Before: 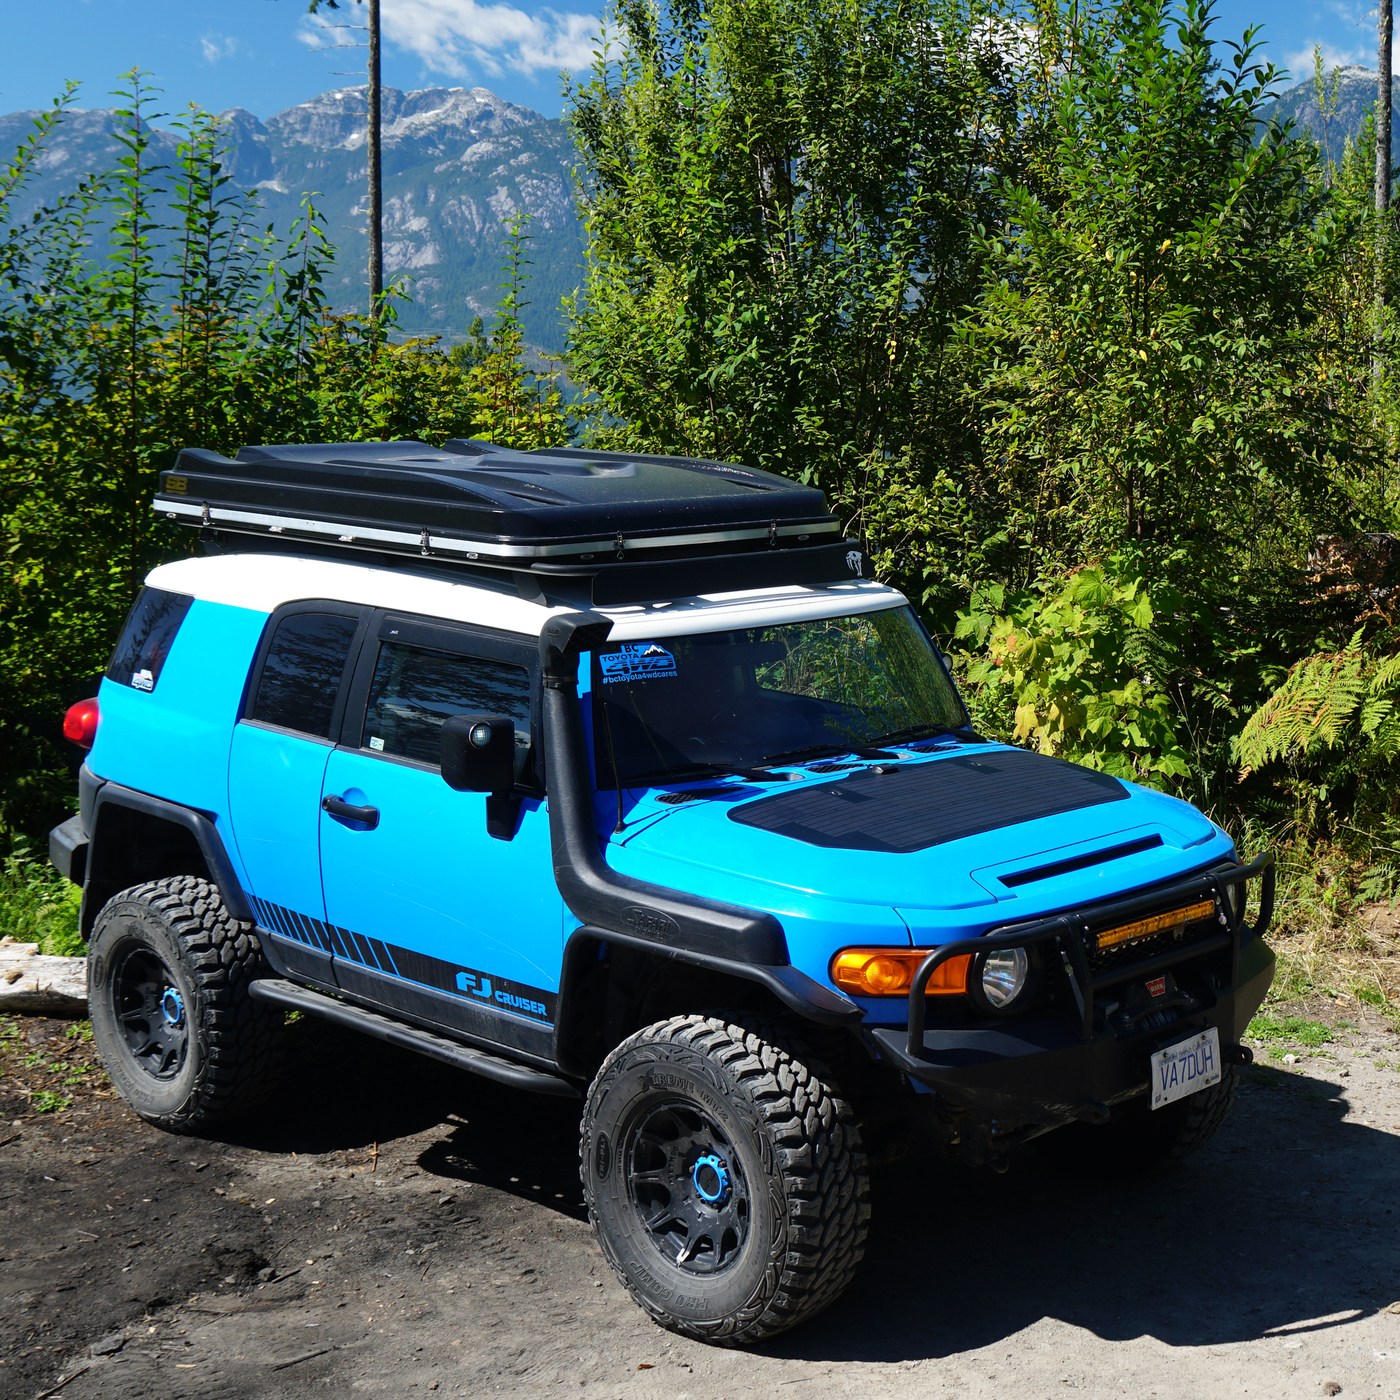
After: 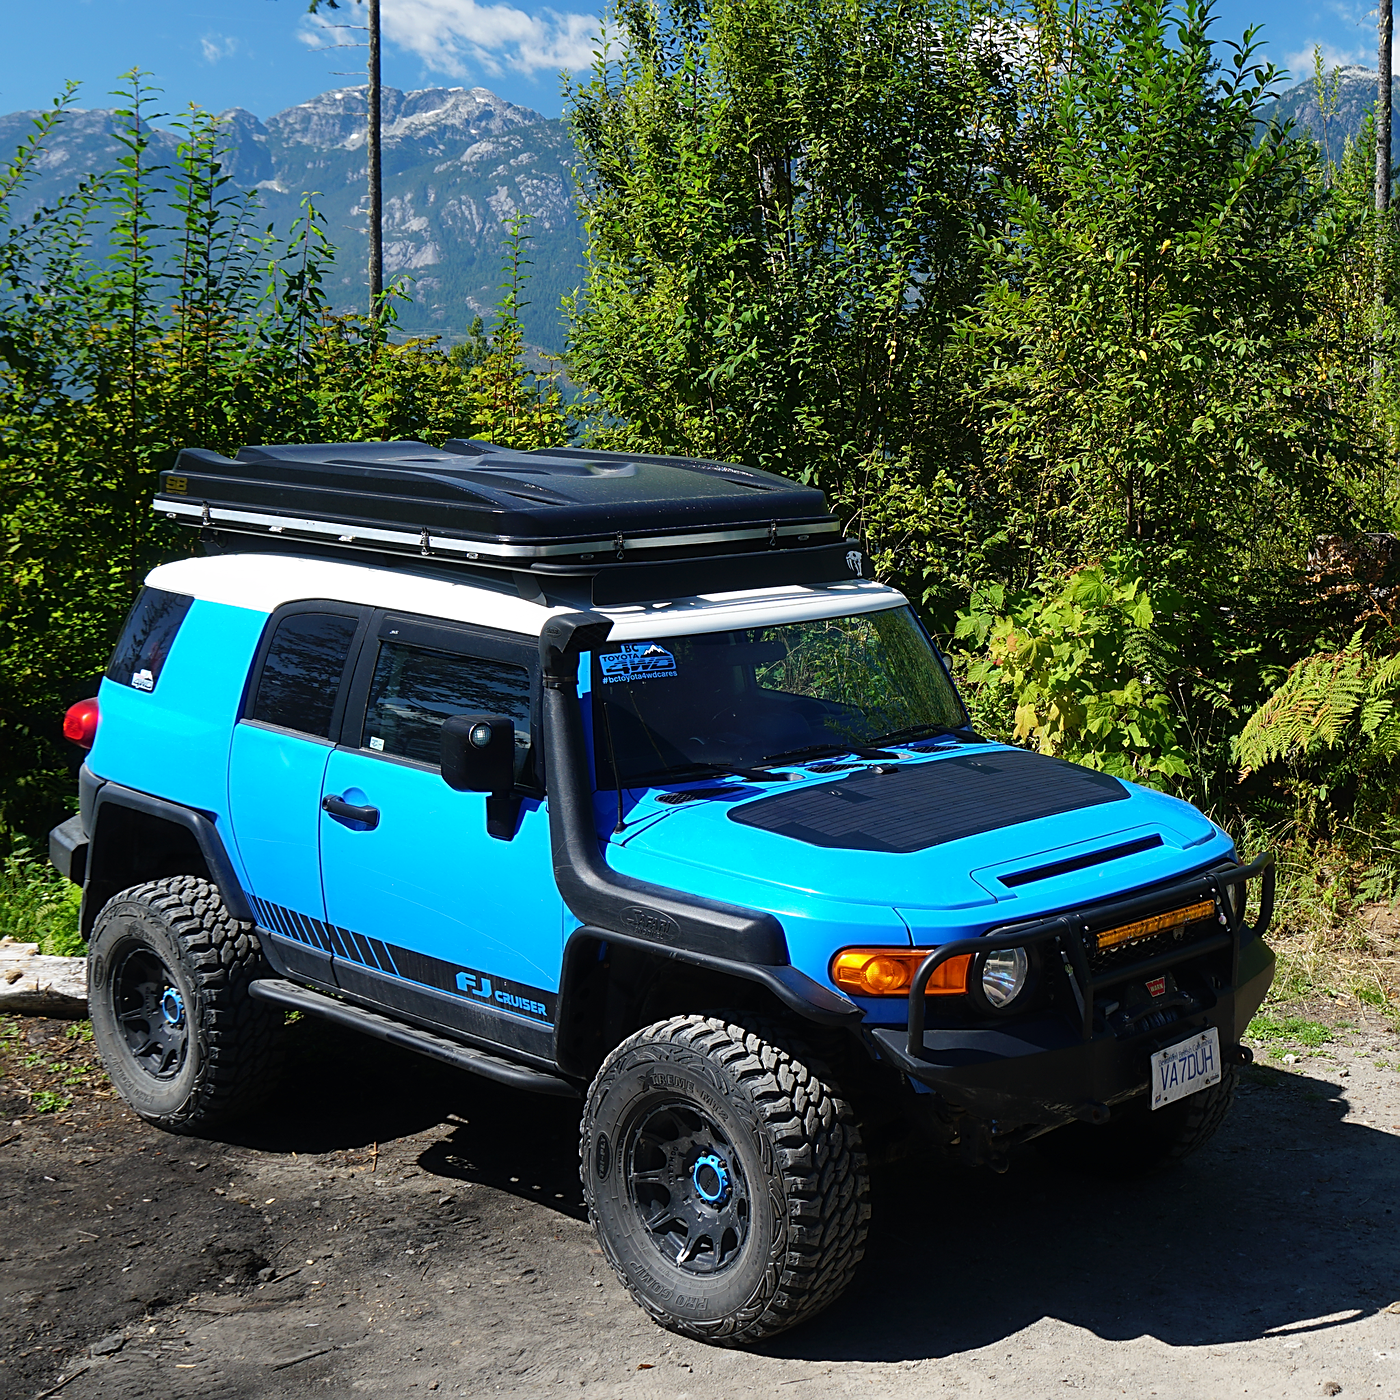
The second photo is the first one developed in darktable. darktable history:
sharpen: on, module defaults
contrast equalizer: y [[0.5, 0.486, 0.447, 0.446, 0.489, 0.5], [0.5 ×6], [0.5 ×6], [0 ×6], [0 ×6]], mix 0.3
